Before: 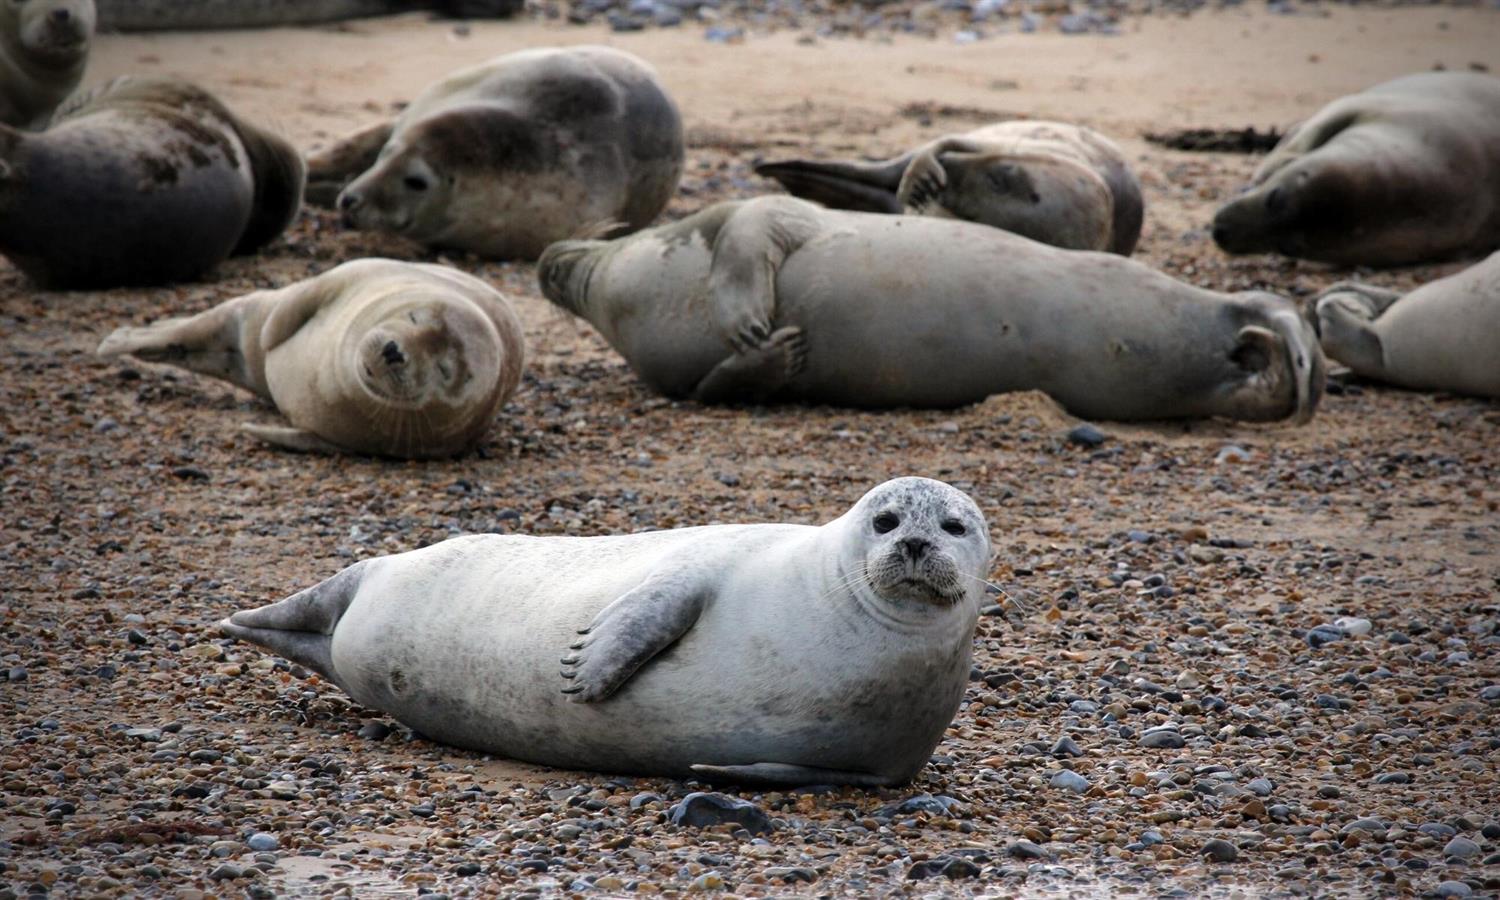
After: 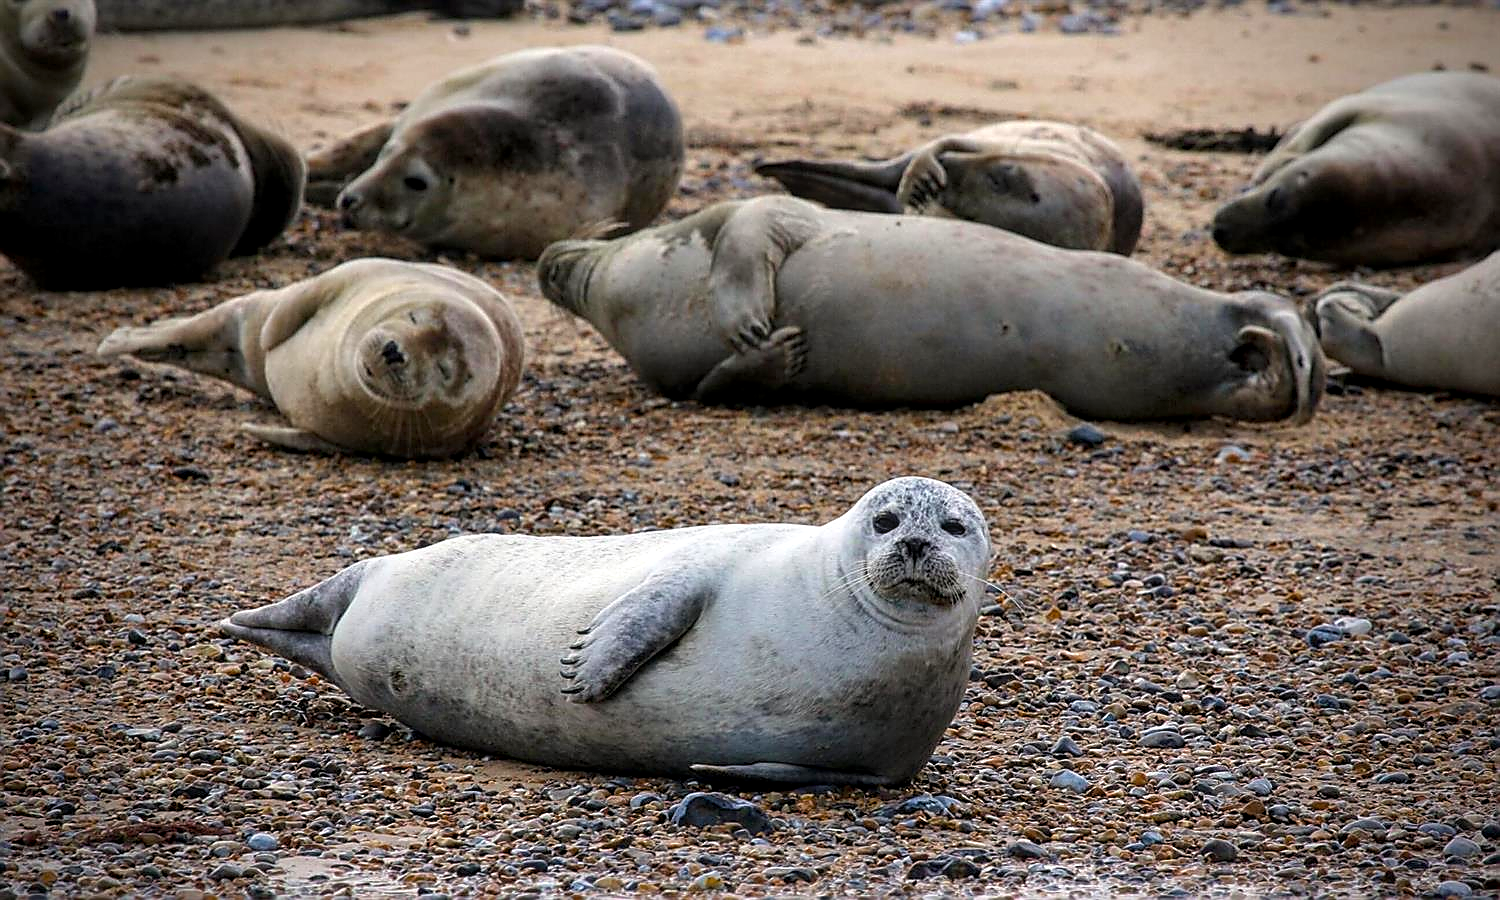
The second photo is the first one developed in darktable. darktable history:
color balance rgb: perceptual saturation grading › global saturation 25%, global vibrance 20%
local contrast: on, module defaults
sharpen: radius 1.4, amount 1.25, threshold 0.7
